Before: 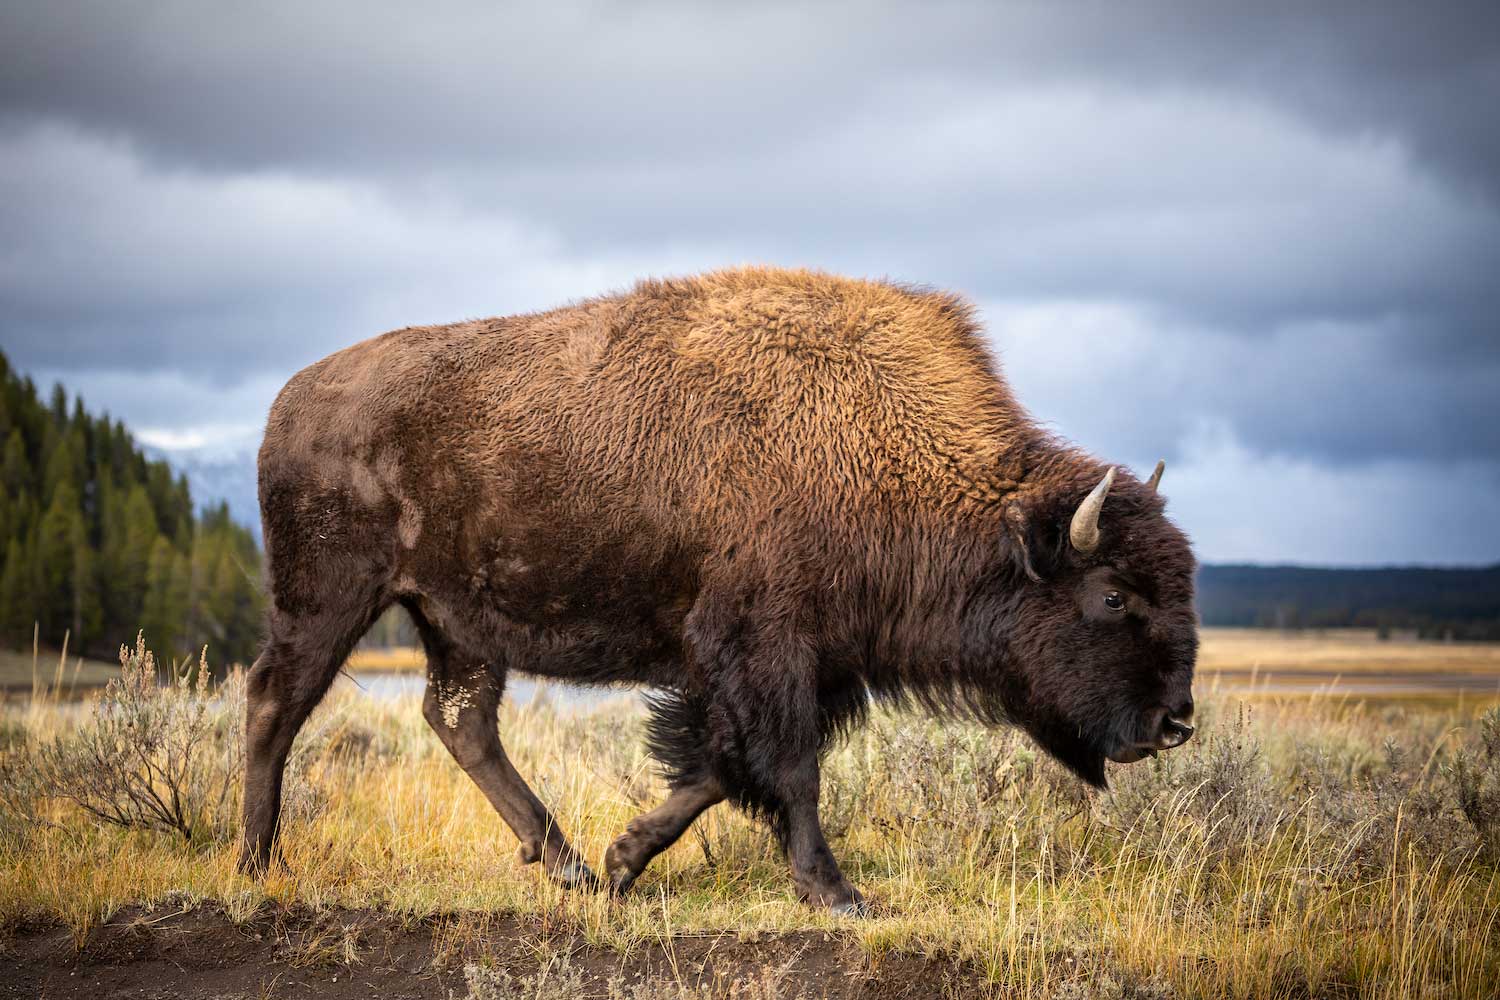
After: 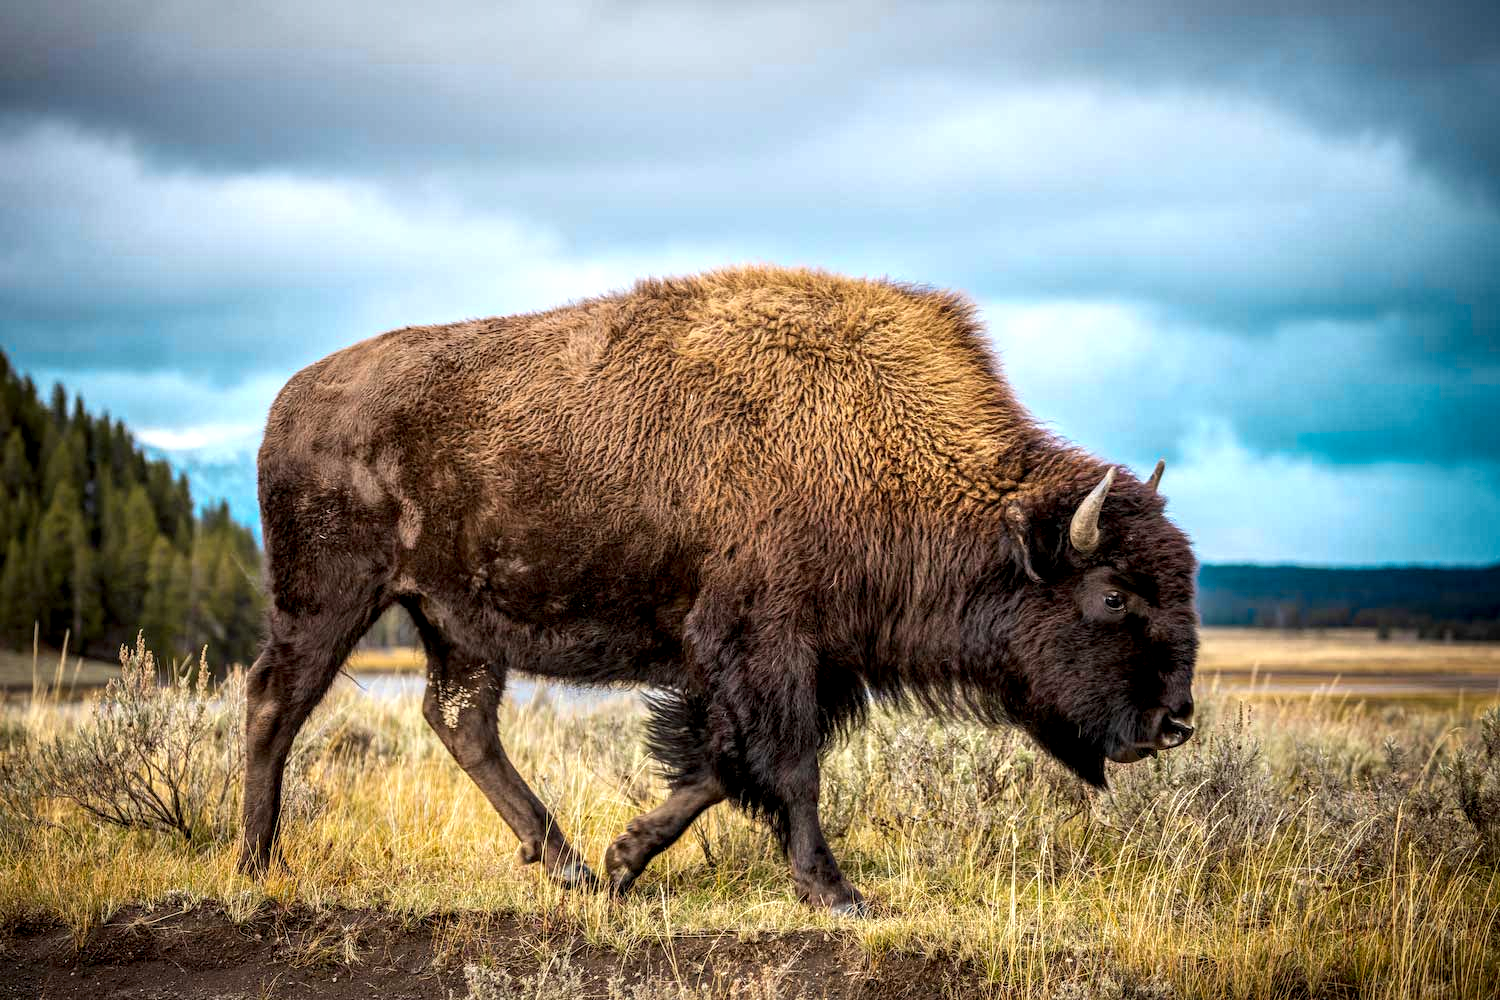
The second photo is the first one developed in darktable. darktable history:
color zones: curves: ch0 [(0.254, 0.492) (0.724, 0.62)]; ch1 [(0.25, 0.528) (0.719, 0.796)]; ch2 [(0, 0.472) (0.25, 0.5) (0.73, 0.184)]
local contrast: detail 150%
